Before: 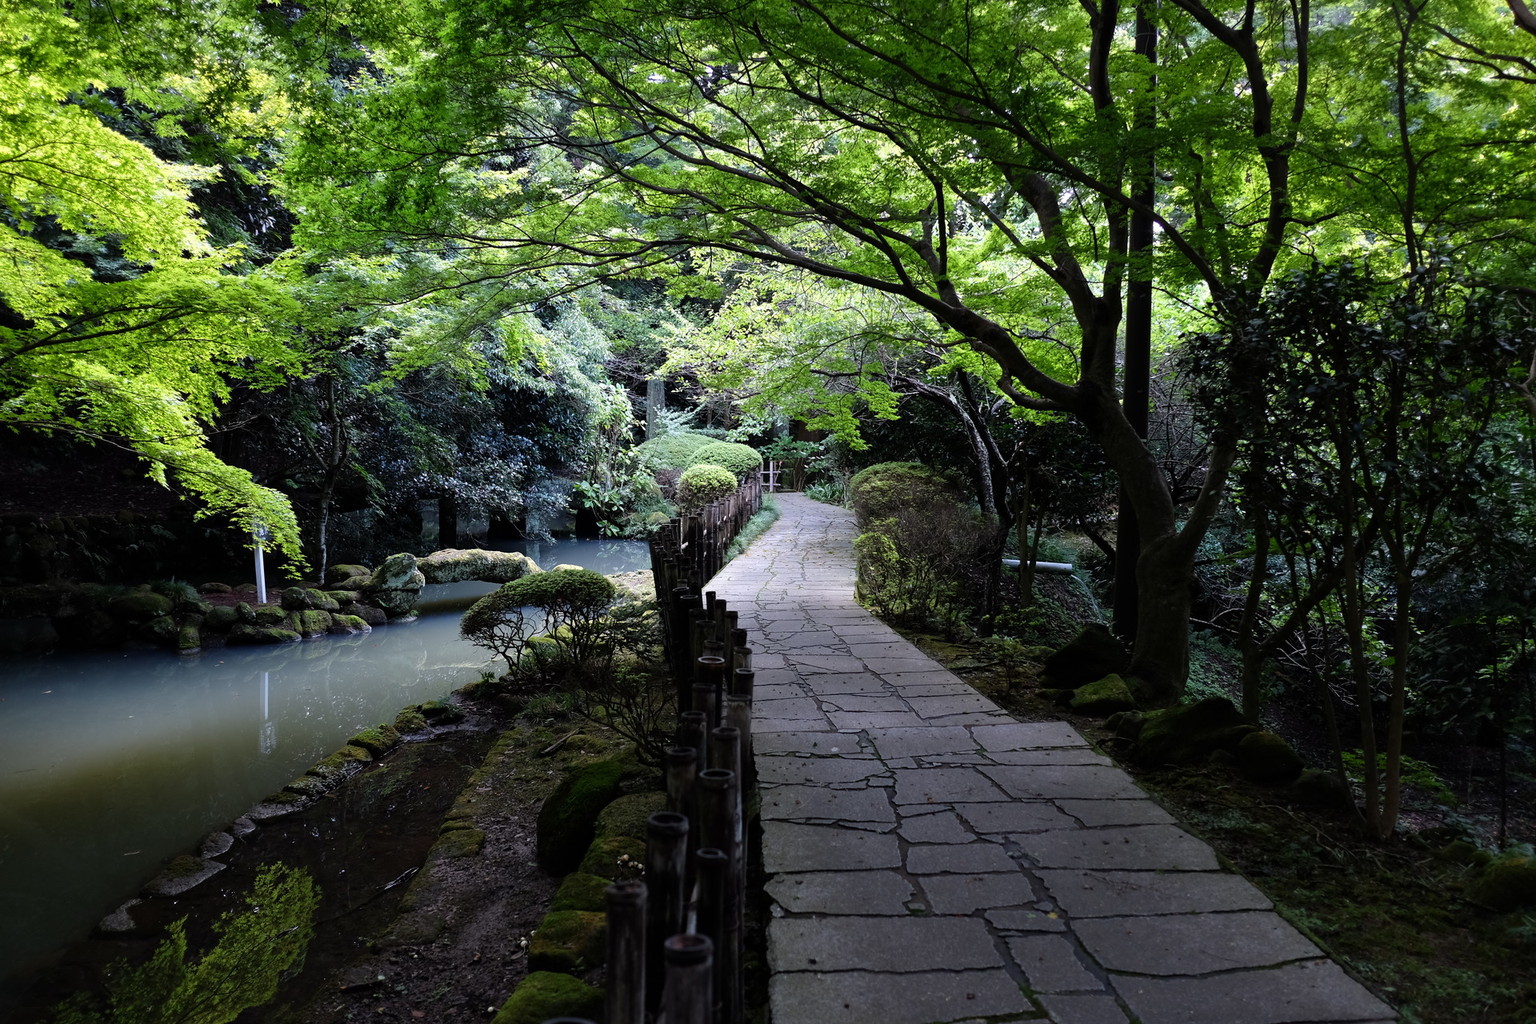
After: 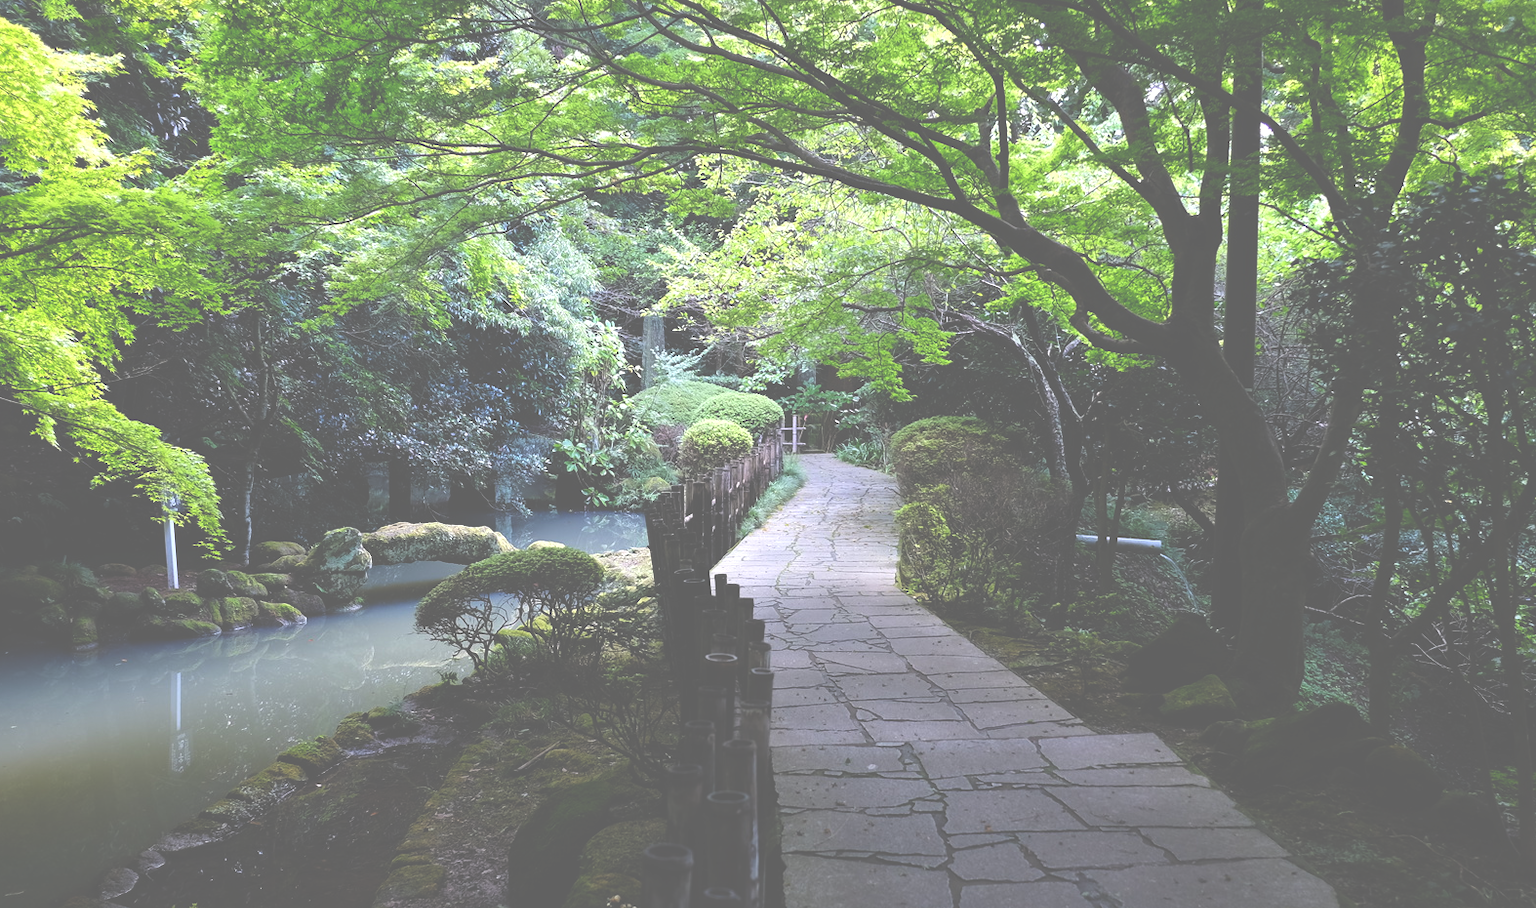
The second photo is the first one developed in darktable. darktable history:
contrast brightness saturation: contrast -0.1, brightness 0.05, saturation 0.08
exposure: black level correction -0.071, exposure 0.5 EV, compensate highlight preservation false
crop: left 7.856%, top 11.836%, right 10.12%, bottom 15.387%
